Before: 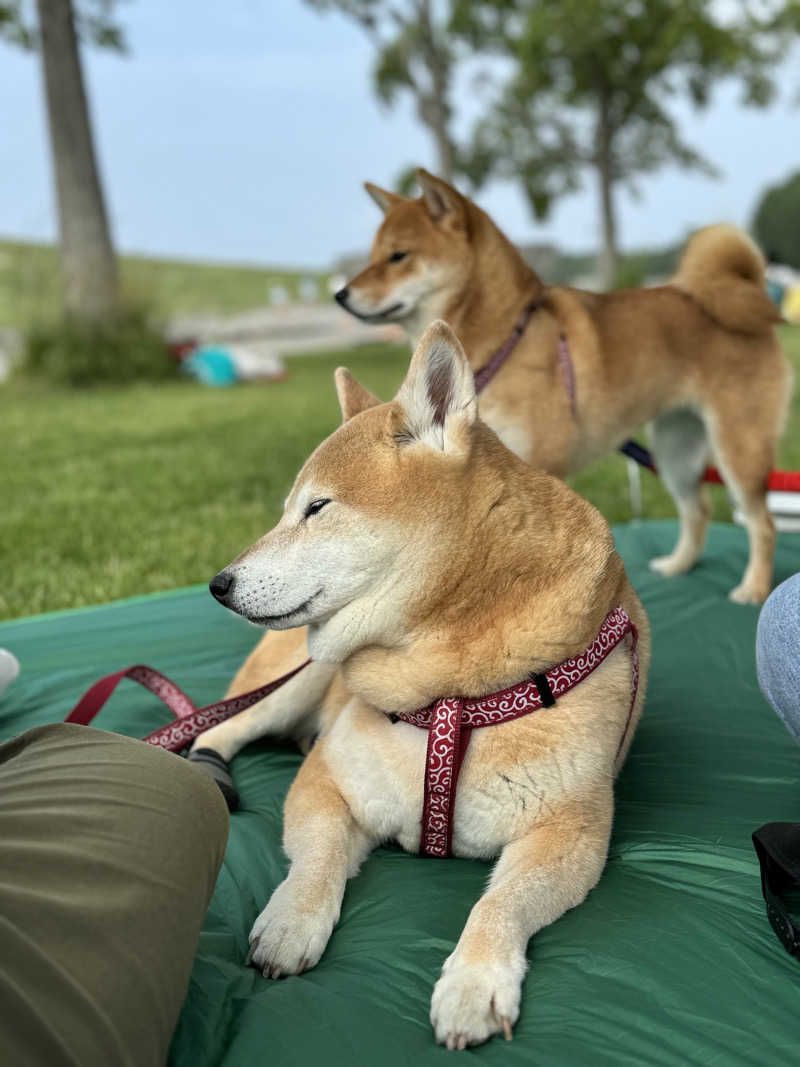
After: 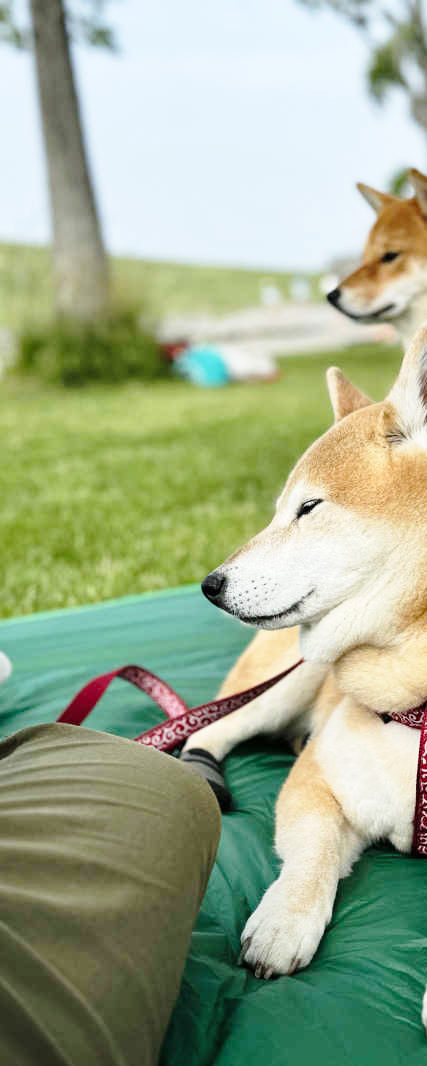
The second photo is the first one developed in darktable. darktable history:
crop: left 1.027%, right 45.549%, bottom 0.081%
base curve: curves: ch0 [(0, 0) (0.028, 0.03) (0.121, 0.232) (0.46, 0.748) (0.859, 0.968) (1, 1)], preserve colors none
